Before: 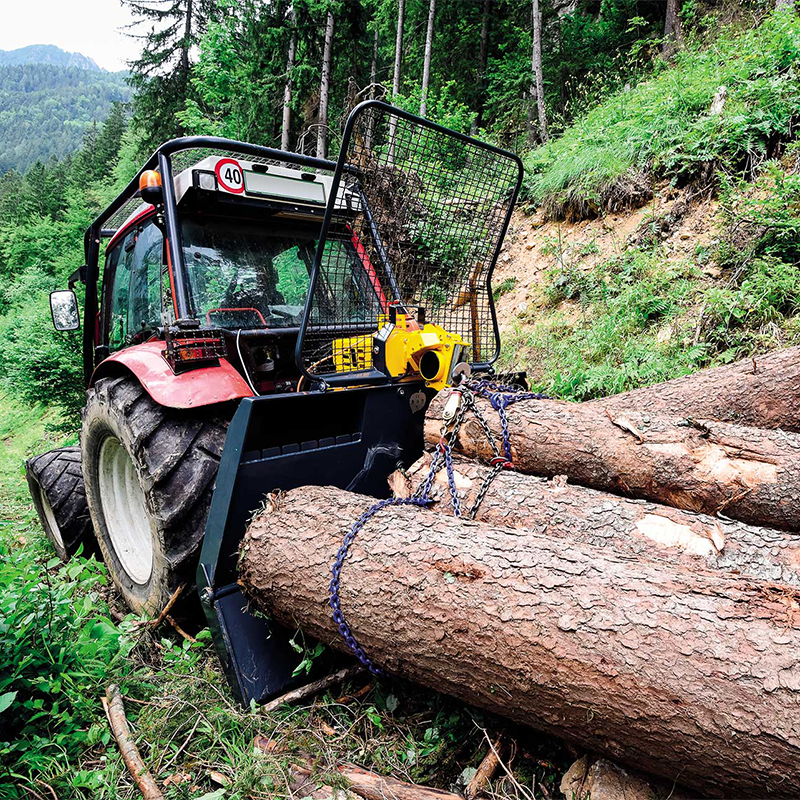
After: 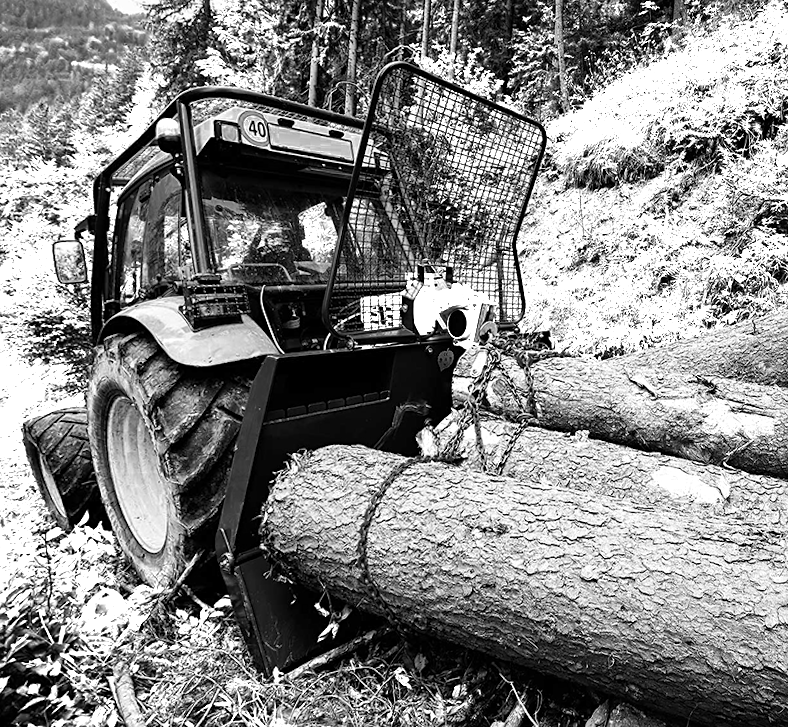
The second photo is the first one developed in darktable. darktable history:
sharpen: amount 0.2
rotate and perspective: rotation -0.013°, lens shift (vertical) -0.027, lens shift (horizontal) 0.178, crop left 0.016, crop right 0.989, crop top 0.082, crop bottom 0.918
color zones: curves: ch0 [(0, 0.554) (0.146, 0.662) (0.293, 0.86) (0.503, 0.774) (0.637, 0.106) (0.74, 0.072) (0.866, 0.488) (0.998, 0.569)]; ch1 [(0, 0) (0.143, 0) (0.286, 0) (0.429, 0) (0.571, 0) (0.714, 0) (0.857, 0)]
